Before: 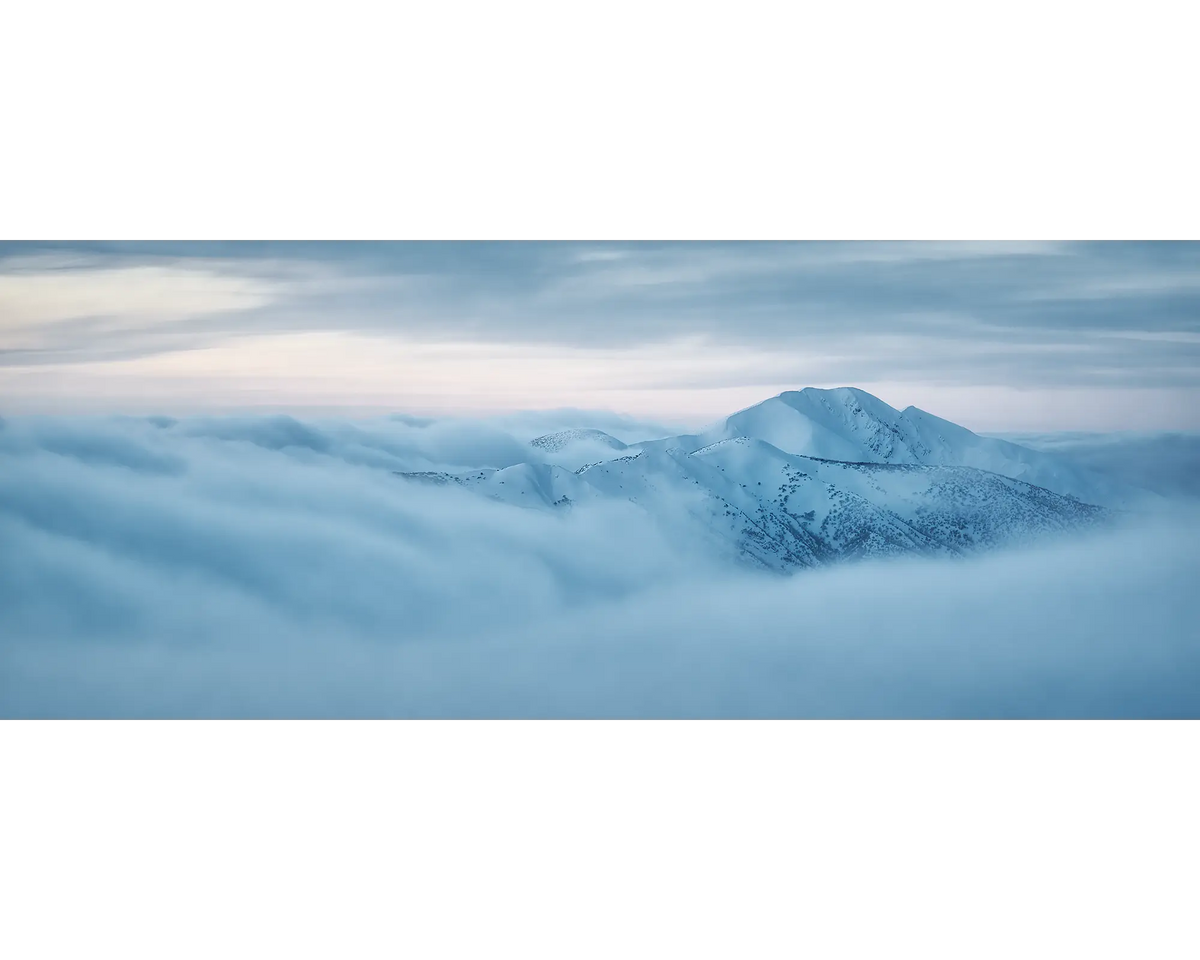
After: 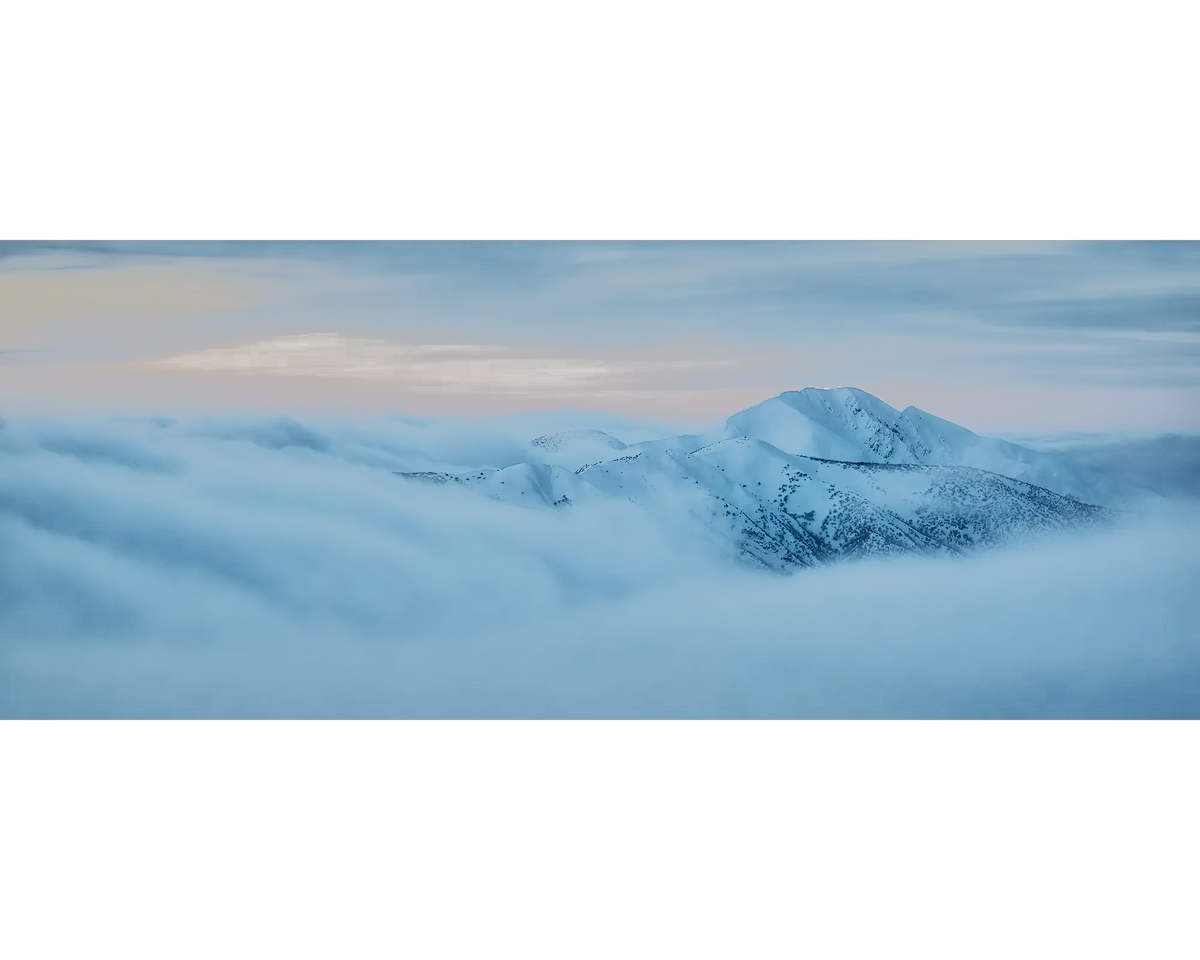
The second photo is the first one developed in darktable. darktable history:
tone curve: curves: ch0 [(0, 0) (0.003, 0.118) (0.011, 0.118) (0.025, 0.122) (0.044, 0.131) (0.069, 0.142) (0.1, 0.155) (0.136, 0.168) (0.177, 0.183) (0.224, 0.216) (0.277, 0.265) (0.335, 0.337) (0.399, 0.415) (0.468, 0.506) (0.543, 0.586) (0.623, 0.665) (0.709, 0.716) (0.801, 0.737) (0.898, 0.744) (1, 1)], color space Lab, independent channels, preserve colors none
local contrast: detail 130%
